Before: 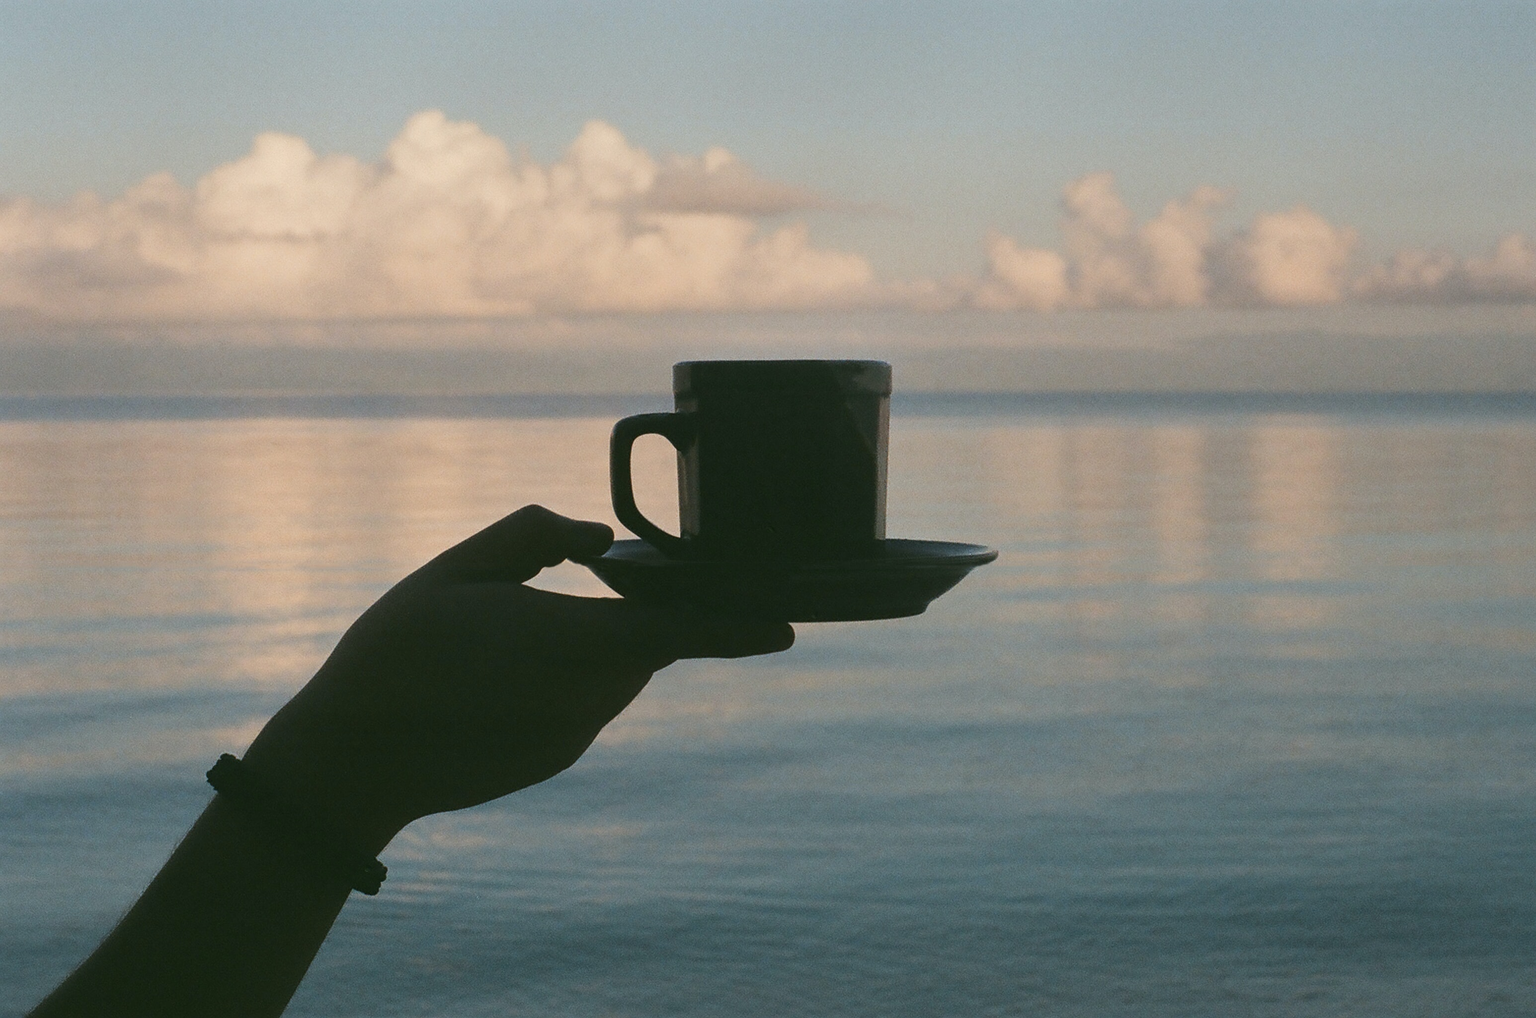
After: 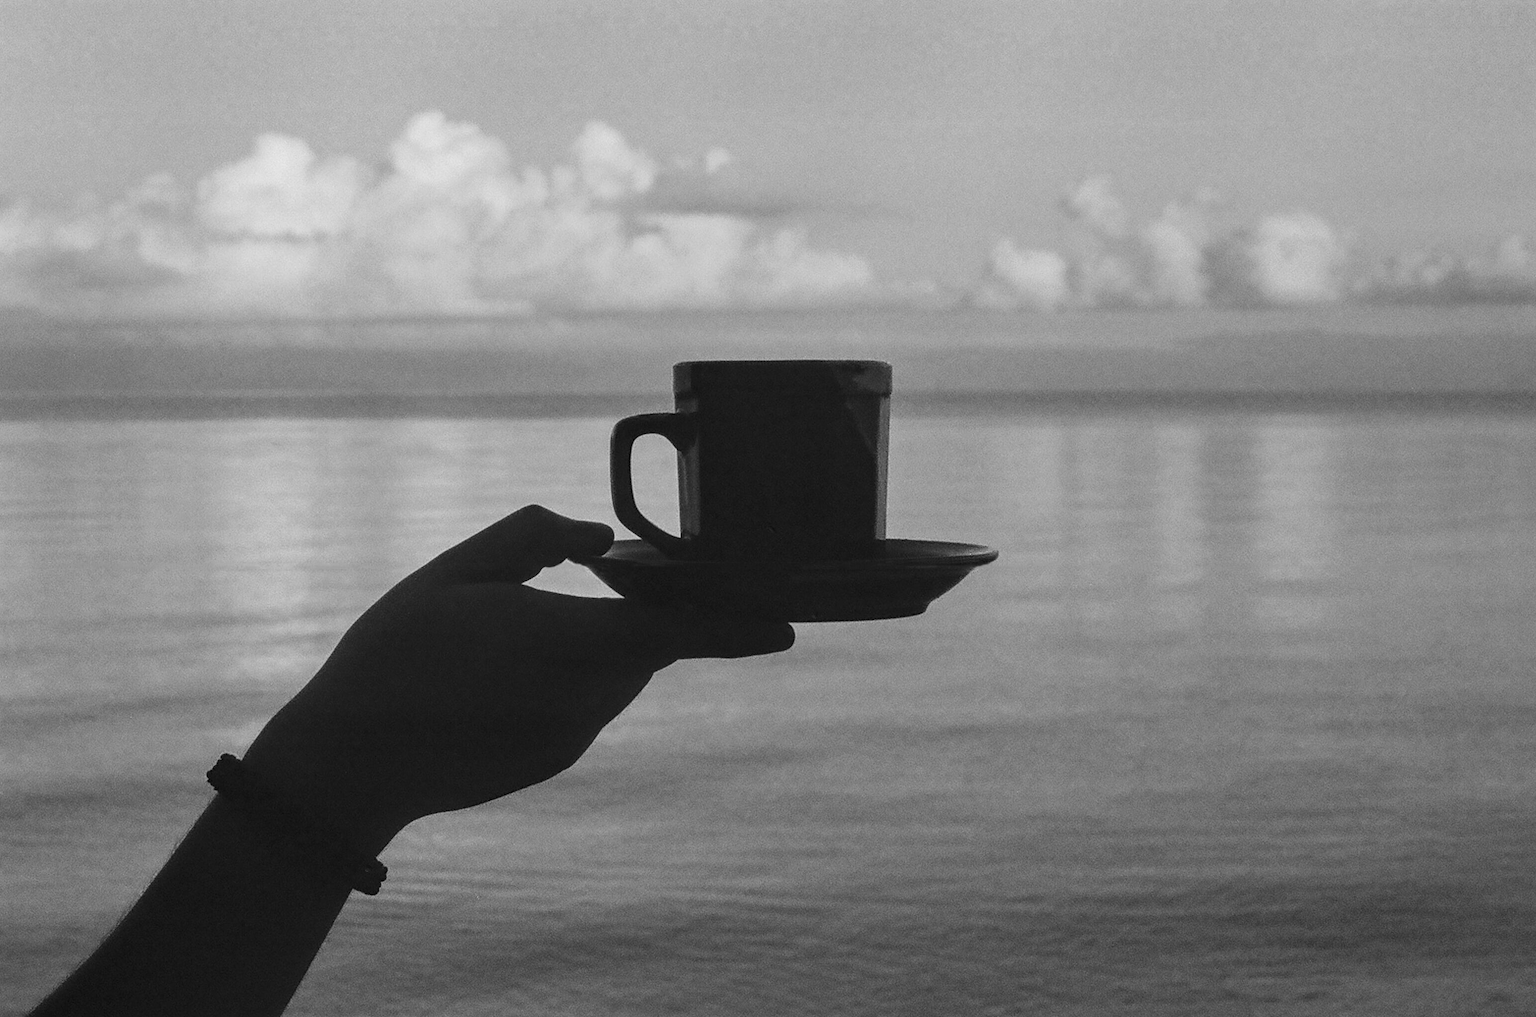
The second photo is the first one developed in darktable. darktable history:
color zones: curves: ch0 [(0, 0.613) (0.01, 0.613) (0.245, 0.448) (0.498, 0.529) (0.642, 0.665) (0.879, 0.777) (0.99, 0.613)]; ch1 [(0, 0) (0.143, 0) (0.286, 0) (0.429, 0) (0.571, 0) (0.714, 0) (0.857, 0)]
color correction: highlights a* 0.079, highlights b* -0.451
local contrast: detail 142%
